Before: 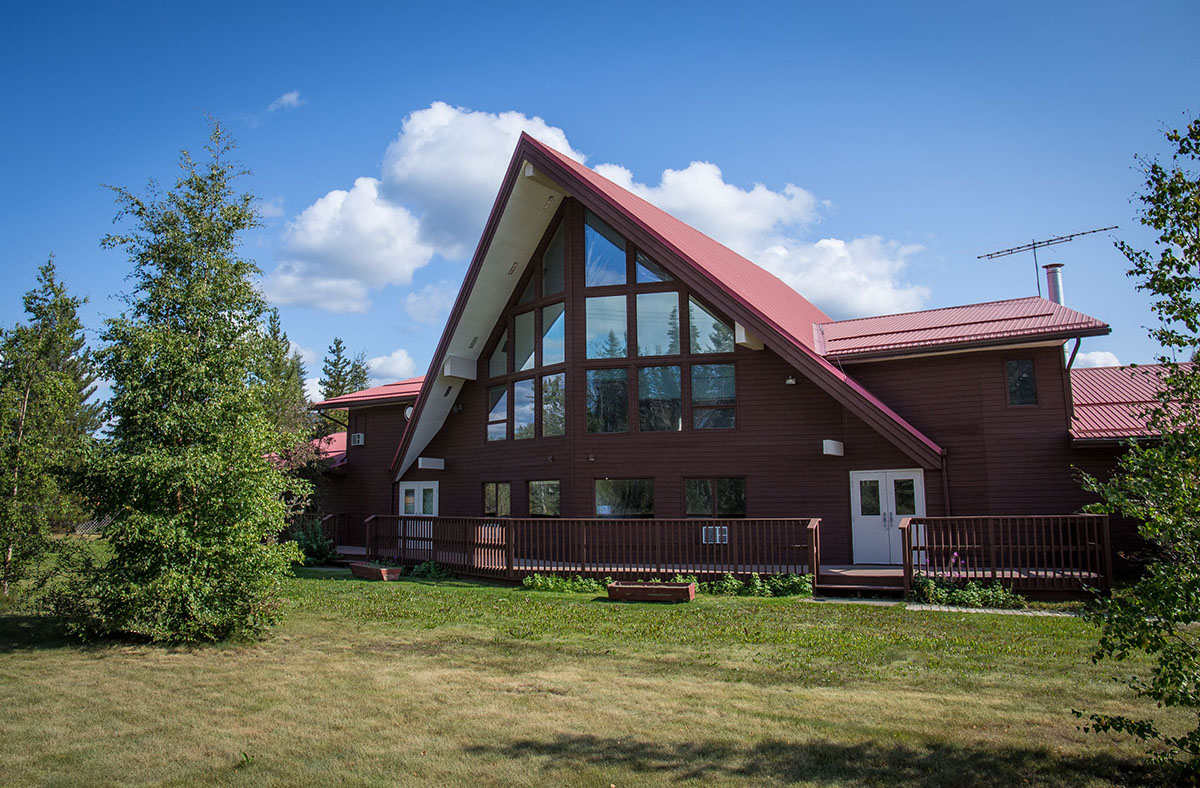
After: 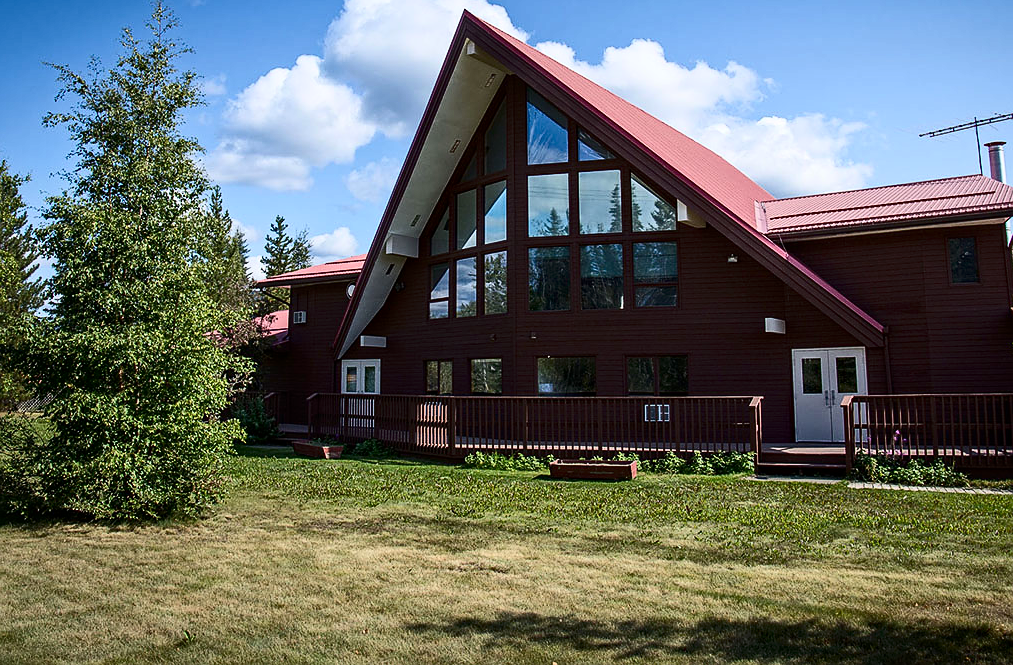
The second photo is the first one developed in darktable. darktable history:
sharpen: radius 1.023
contrast brightness saturation: contrast 0.293
crop and rotate: left 4.861%, top 15.547%, right 10.667%
haze removal: compatibility mode true, adaptive false
